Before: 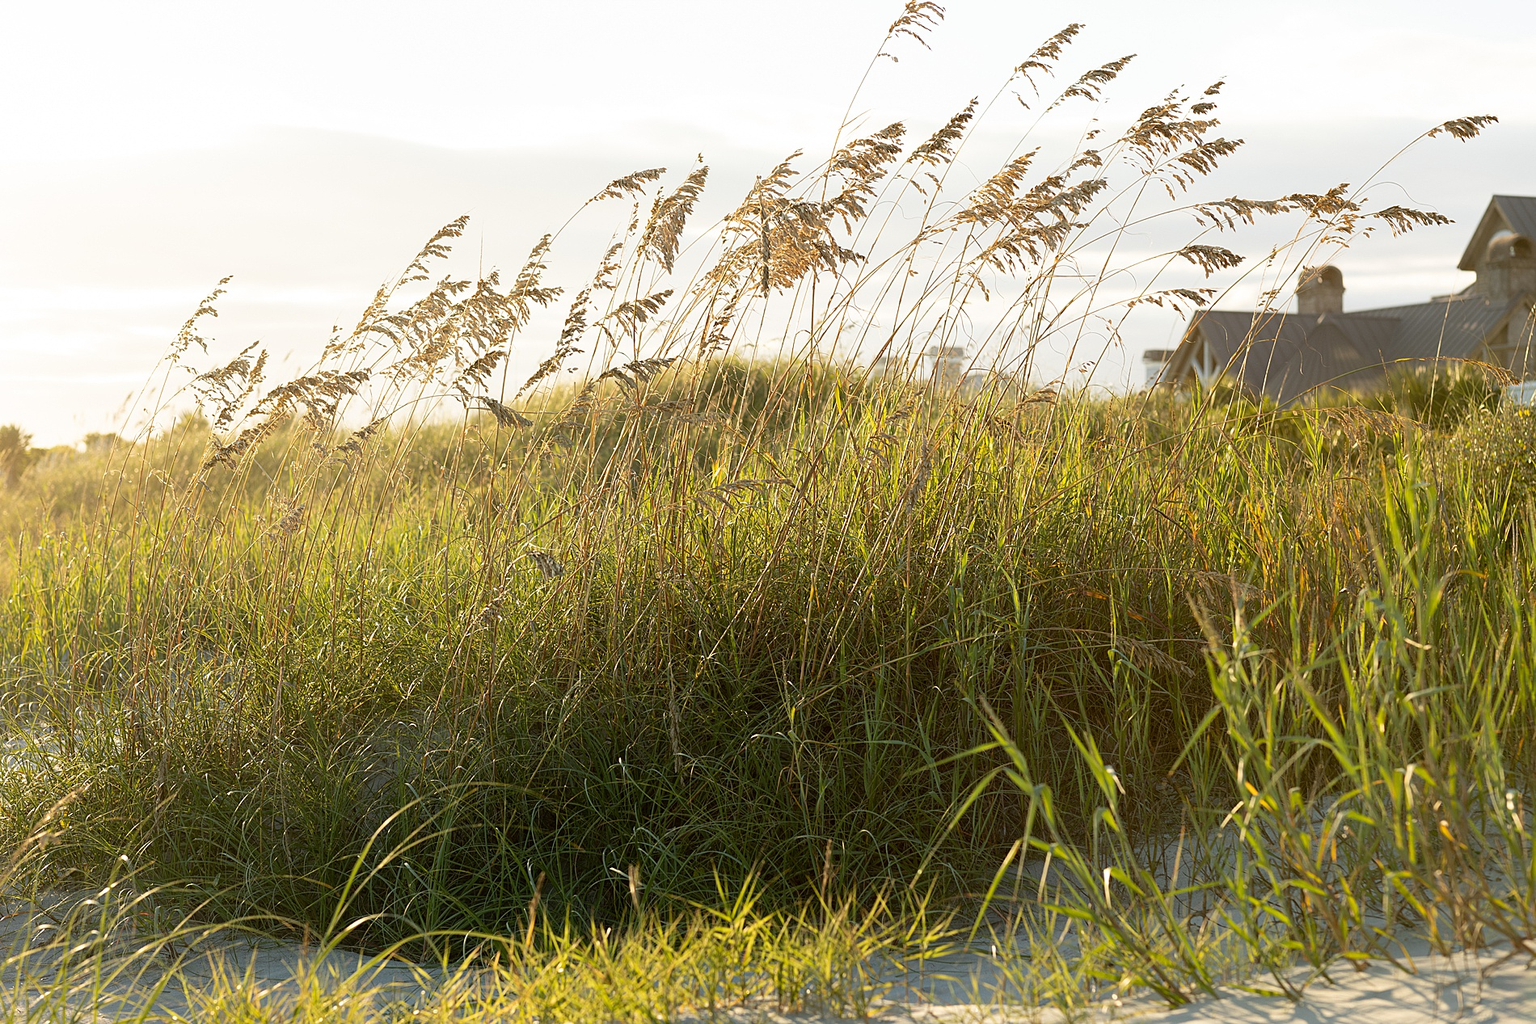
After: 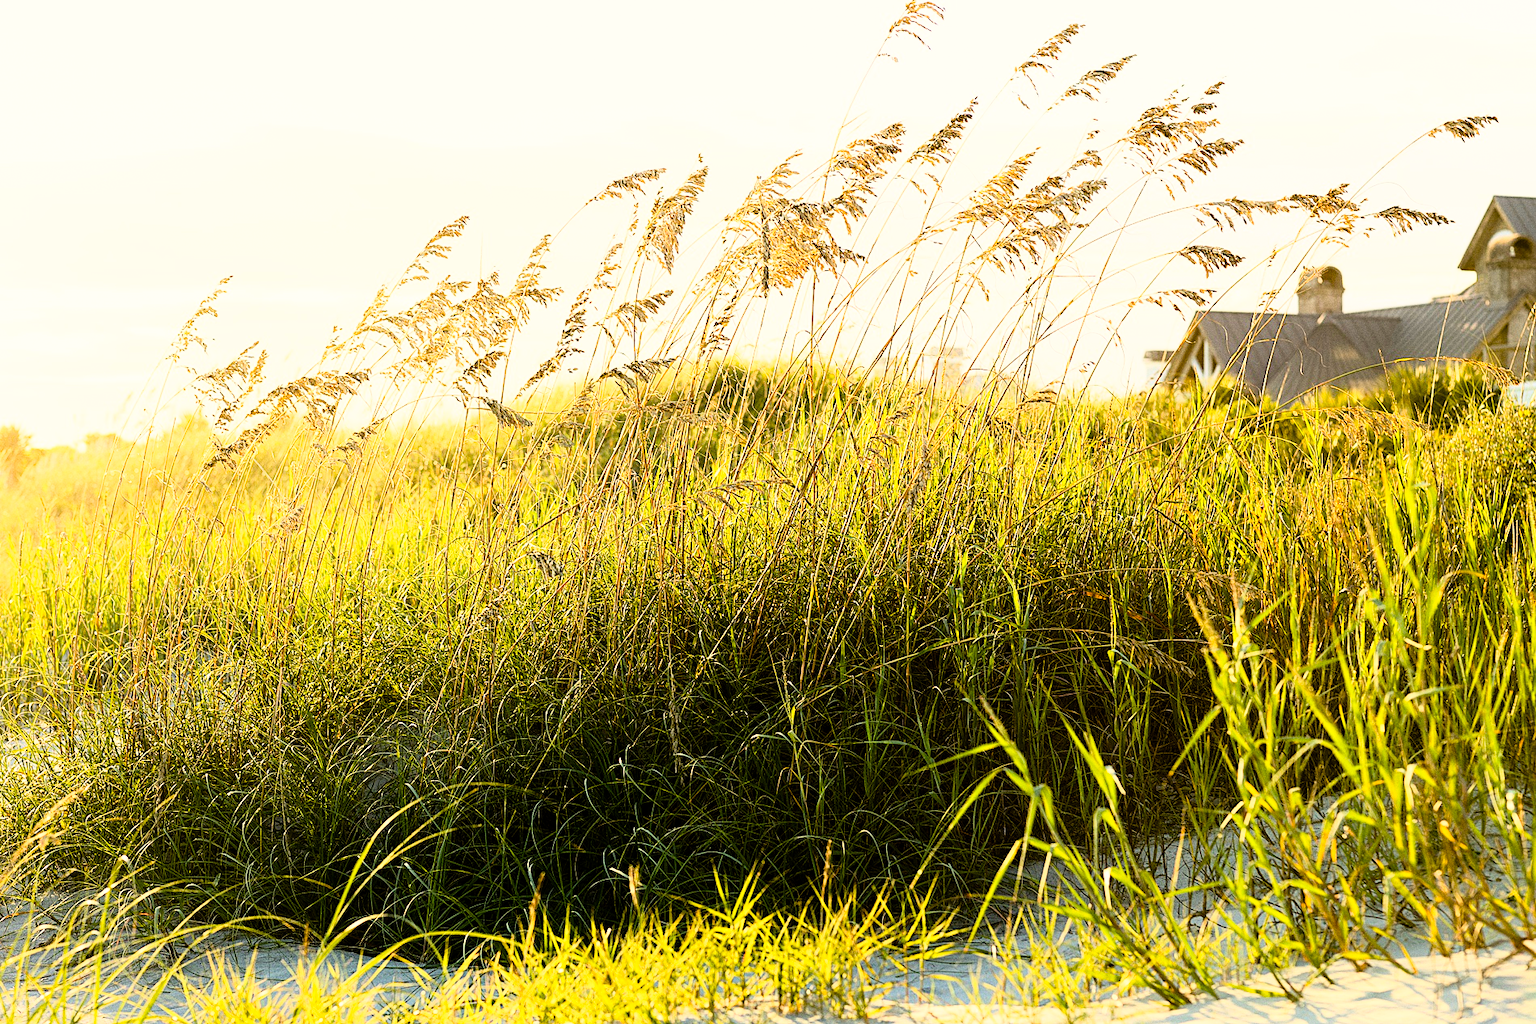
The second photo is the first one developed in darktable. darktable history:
grain: coarseness 0.09 ISO
rgb curve: curves: ch0 [(0, 0) (0.21, 0.15) (0.24, 0.21) (0.5, 0.75) (0.75, 0.96) (0.89, 0.99) (1, 1)]; ch1 [(0, 0.02) (0.21, 0.13) (0.25, 0.2) (0.5, 0.67) (0.75, 0.9) (0.89, 0.97) (1, 1)]; ch2 [(0, 0.02) (0.21, 0.13) (0.25, 0.2) (0.5, 0.67) (0.75, 0.9) (0.89, 0.97) (1, 1)], compensate middle gray true
color balance rgb: shadows lift › chroma 1%, shadows lift › hue 240.84°, highlights gain › chroma 2%, highlights gain › hue 73.2°, global offset › luminance -0.5%, perceptual saturation grading › global saturation 20%, perceptual saturation grading › highlights -25%, perceptual saturation grading › shadows 50%, global vibrance 15%
